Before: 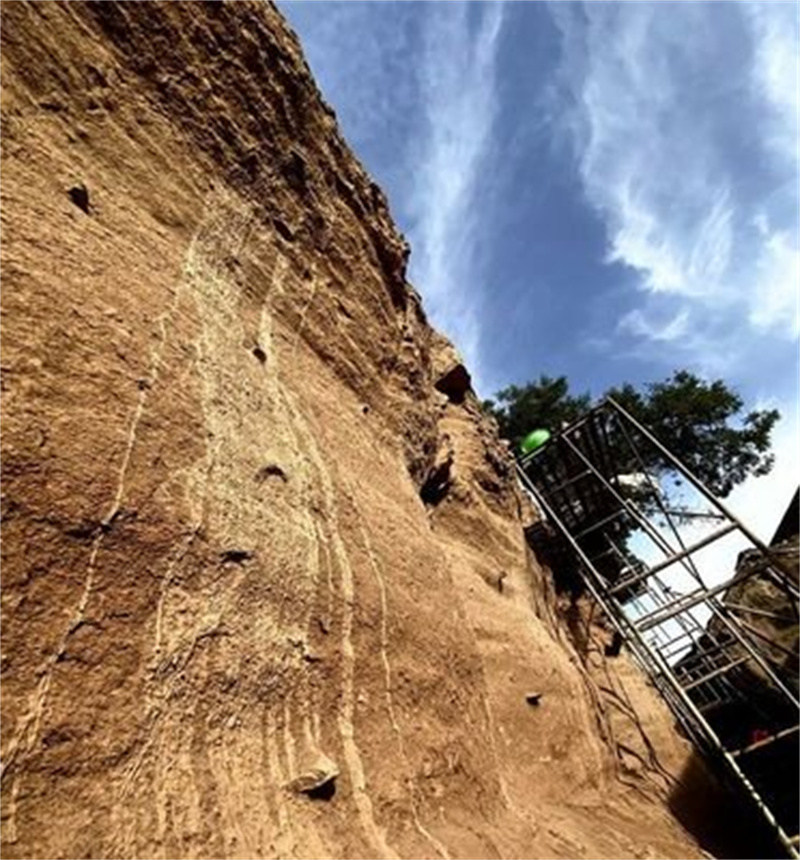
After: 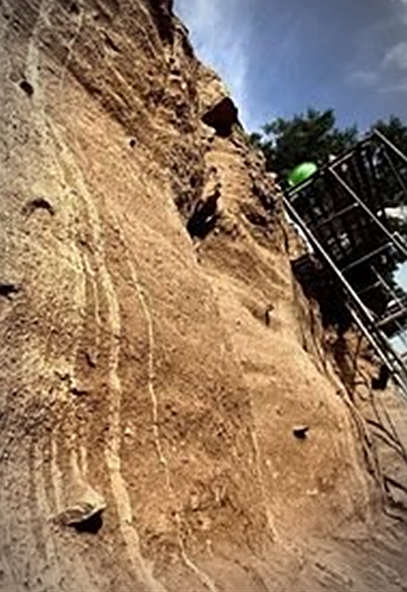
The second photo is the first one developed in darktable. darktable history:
crop and rotate: left 29.237%, top 31.152%, right 19.807%
sharpen: on, module defaults
vignetting: automatic ratio true
contrast brightness saturation: saturation -0.05
